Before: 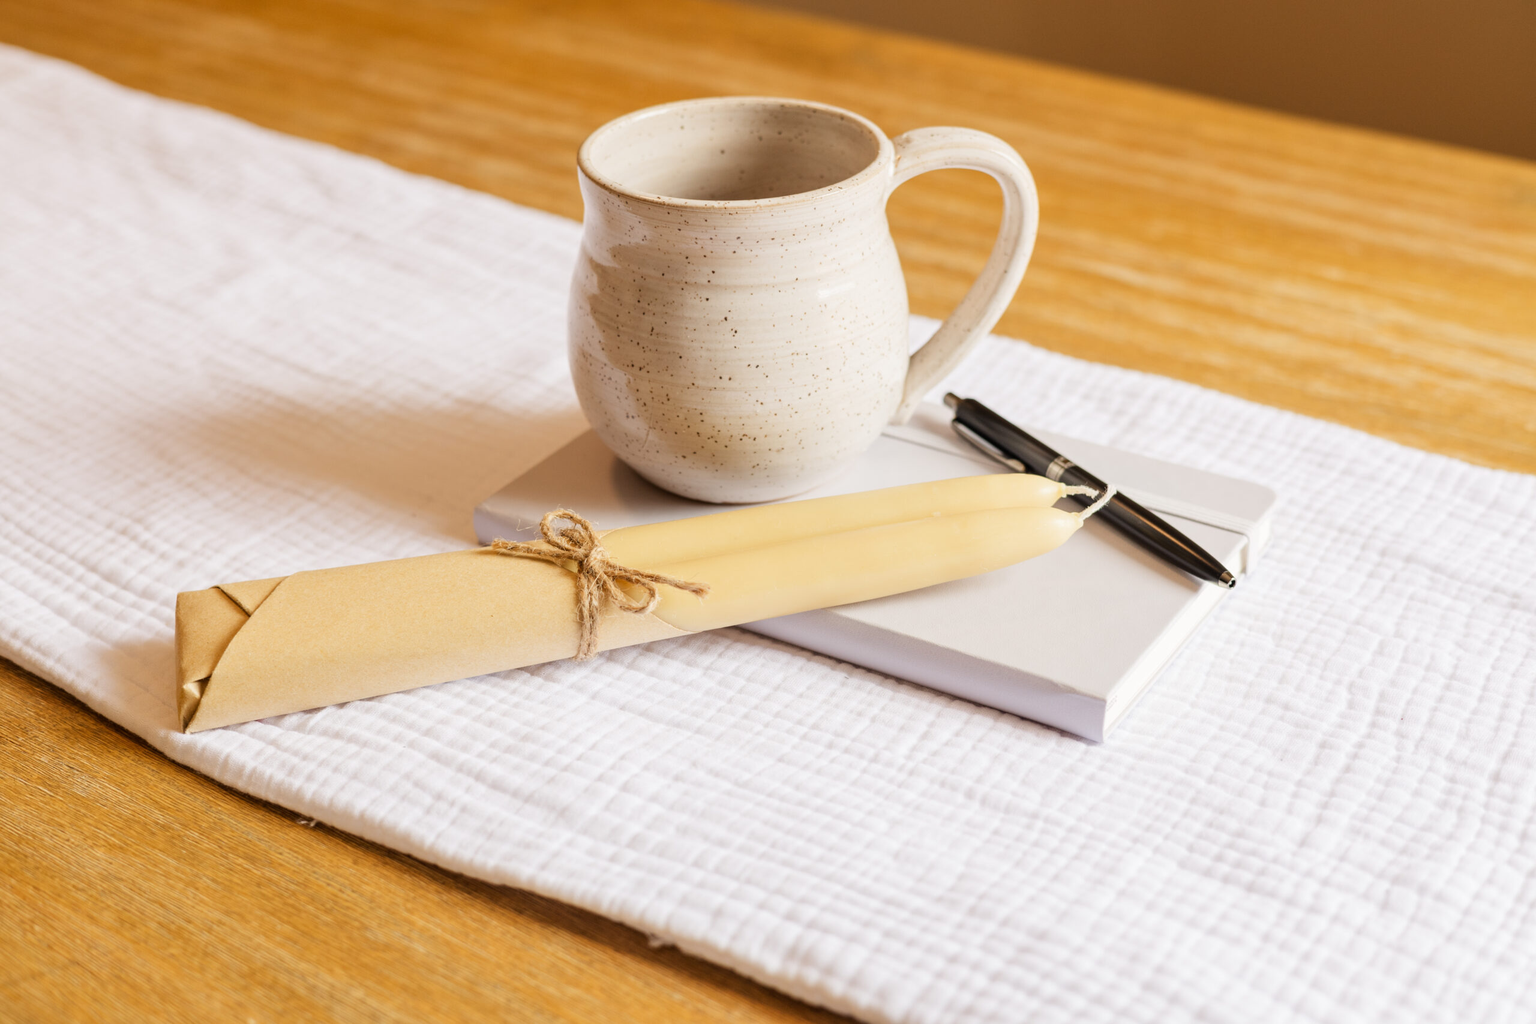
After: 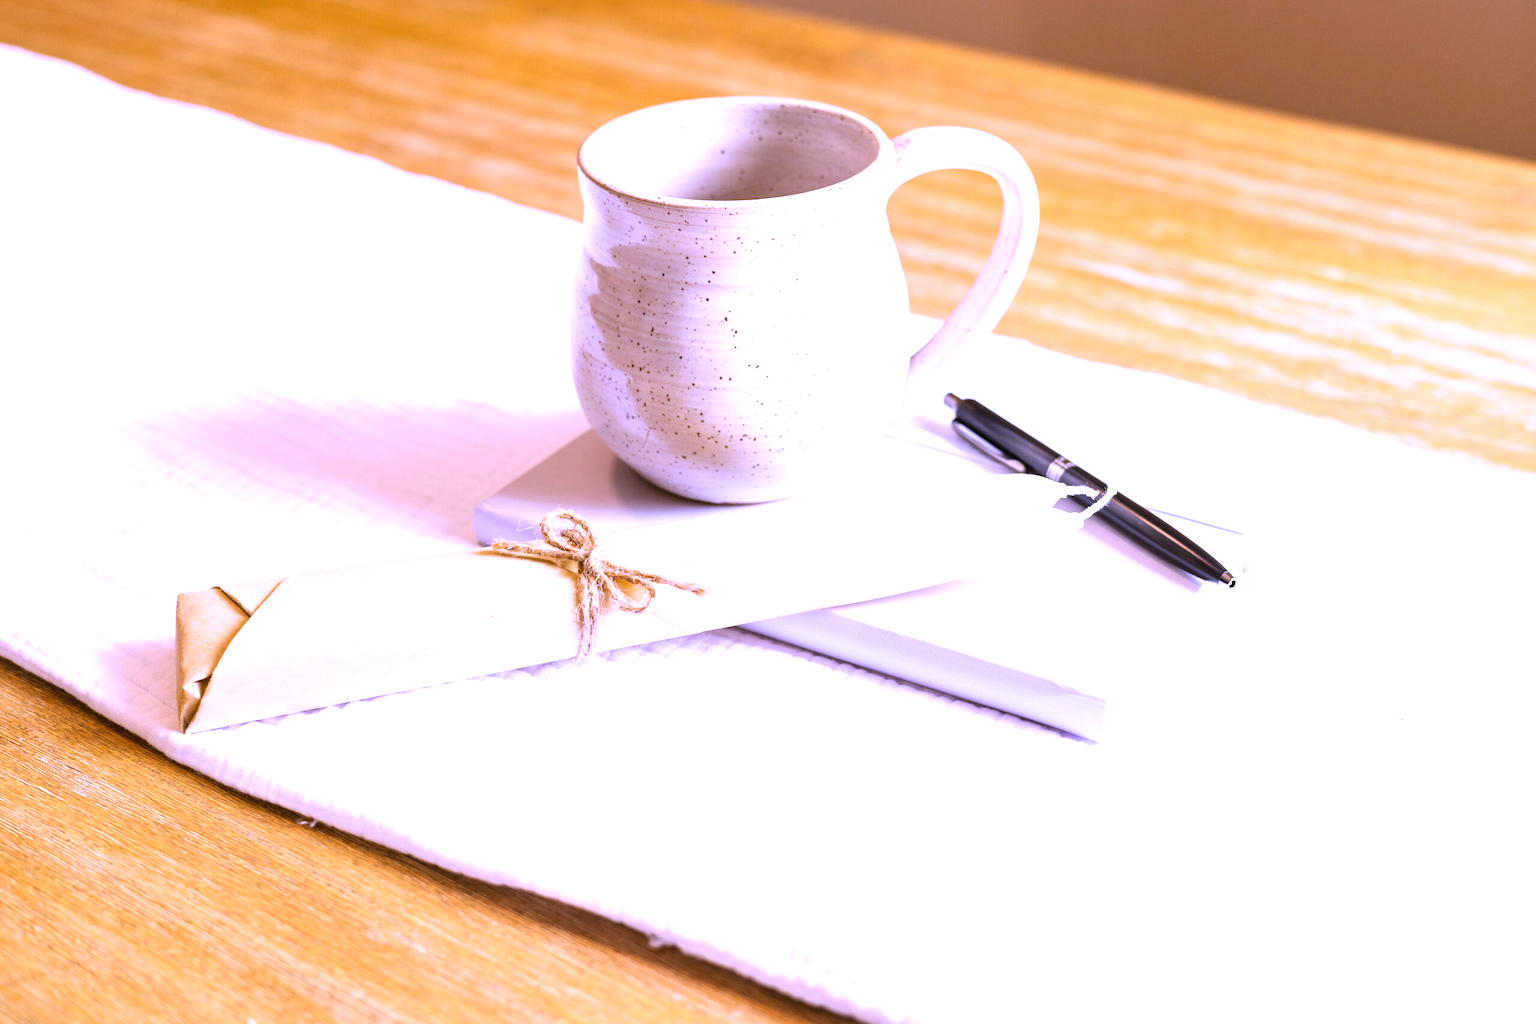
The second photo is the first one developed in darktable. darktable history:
exposure: black level correction 0, exposure 0.877 EV, compensate exposure bias true, compensate highlight preservation false
white balance: red 0.98, blue 1.61
